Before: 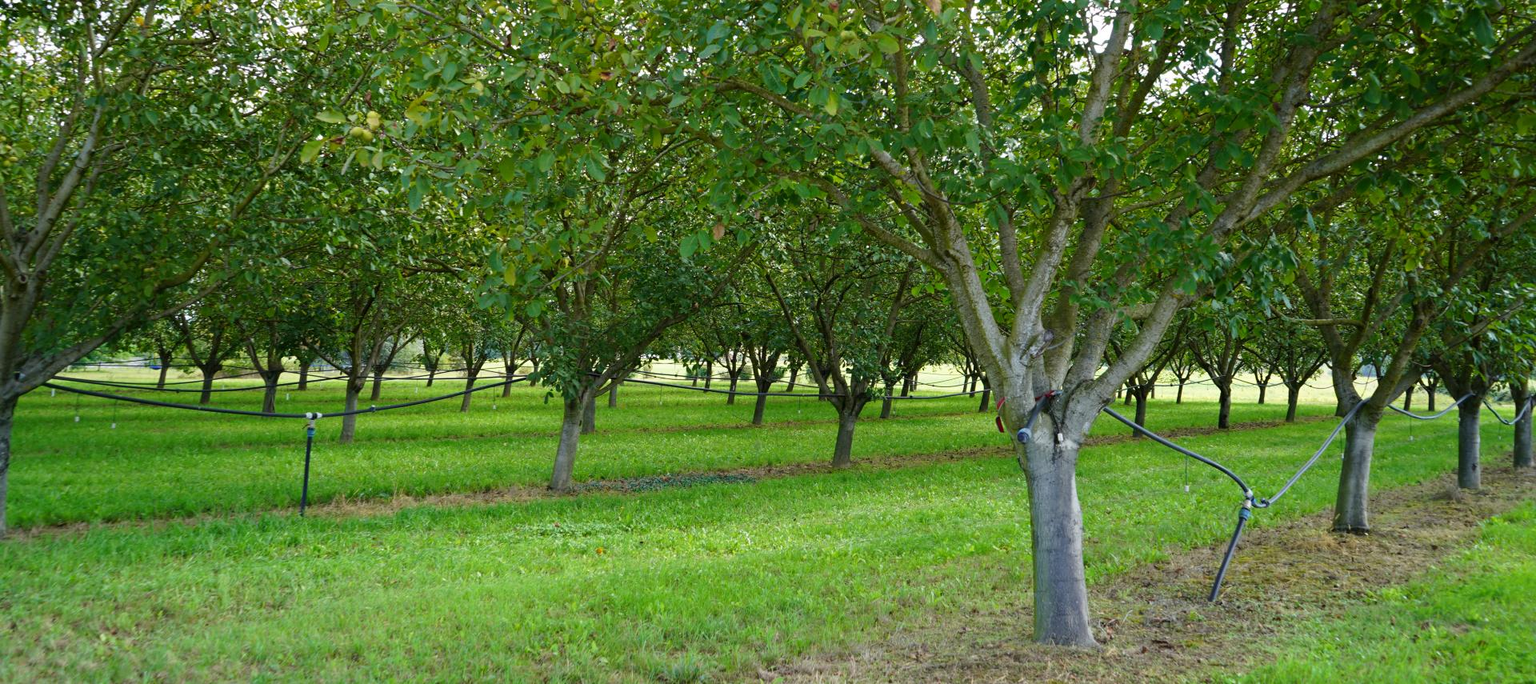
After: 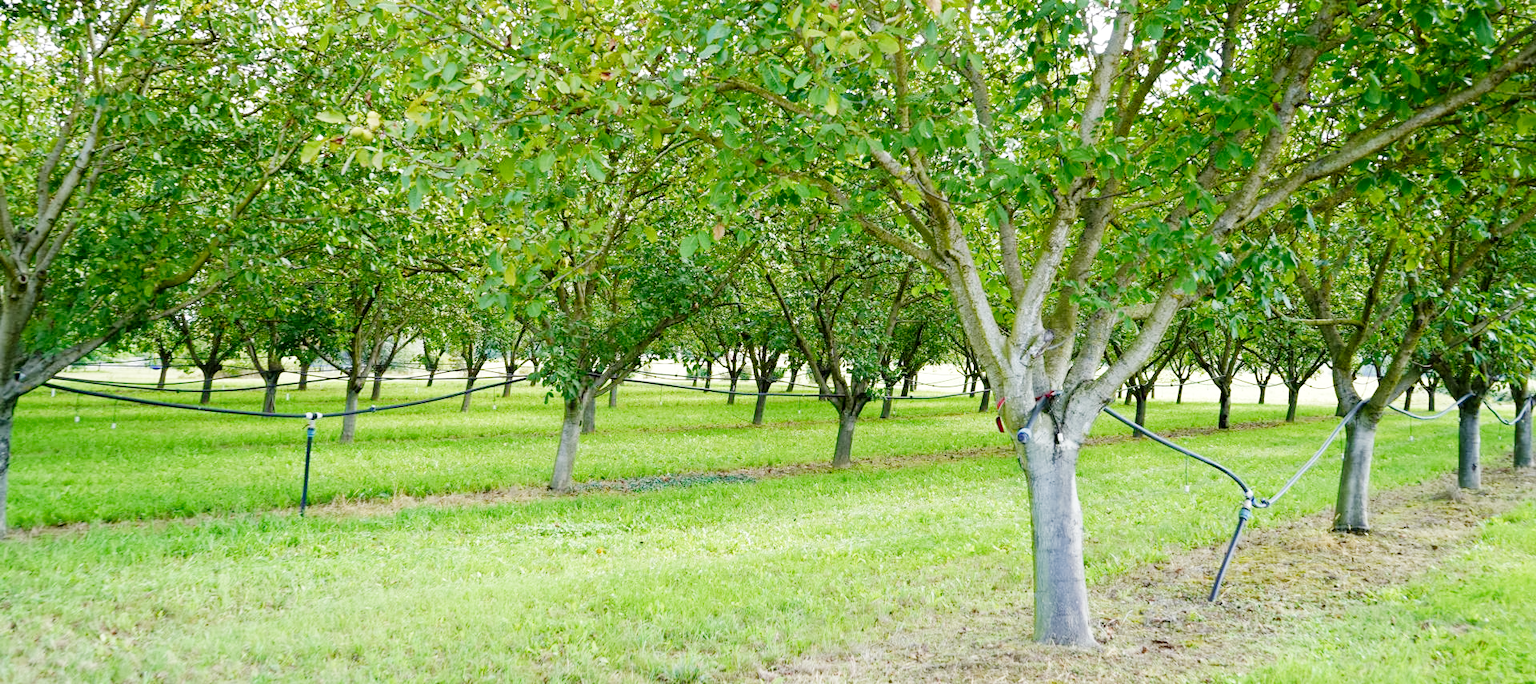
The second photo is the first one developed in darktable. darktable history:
exposure: exposure 2.25 EV, compensate highlight preservation false
filmic rgb: middle gray luminance 30%, black relative exposure -9 EV, white relative exposure 7 EV, threshold 6 EV, target black luminance 0%, hardness 2.94, latitude 2.04%, contrast 0.963, highlights saturation mix 5%, shadows ↔ highlights balance 12.16%, add noise in highlights 0, preserve chrominance no, color science v3 (2019), use custom middle-gray values true, iterations of high-quality reconstruction 0, contrast in highlights soft, enable highlight reconstruction true
color balance: contrast 10%
astrophoto denoise: luma 0%
